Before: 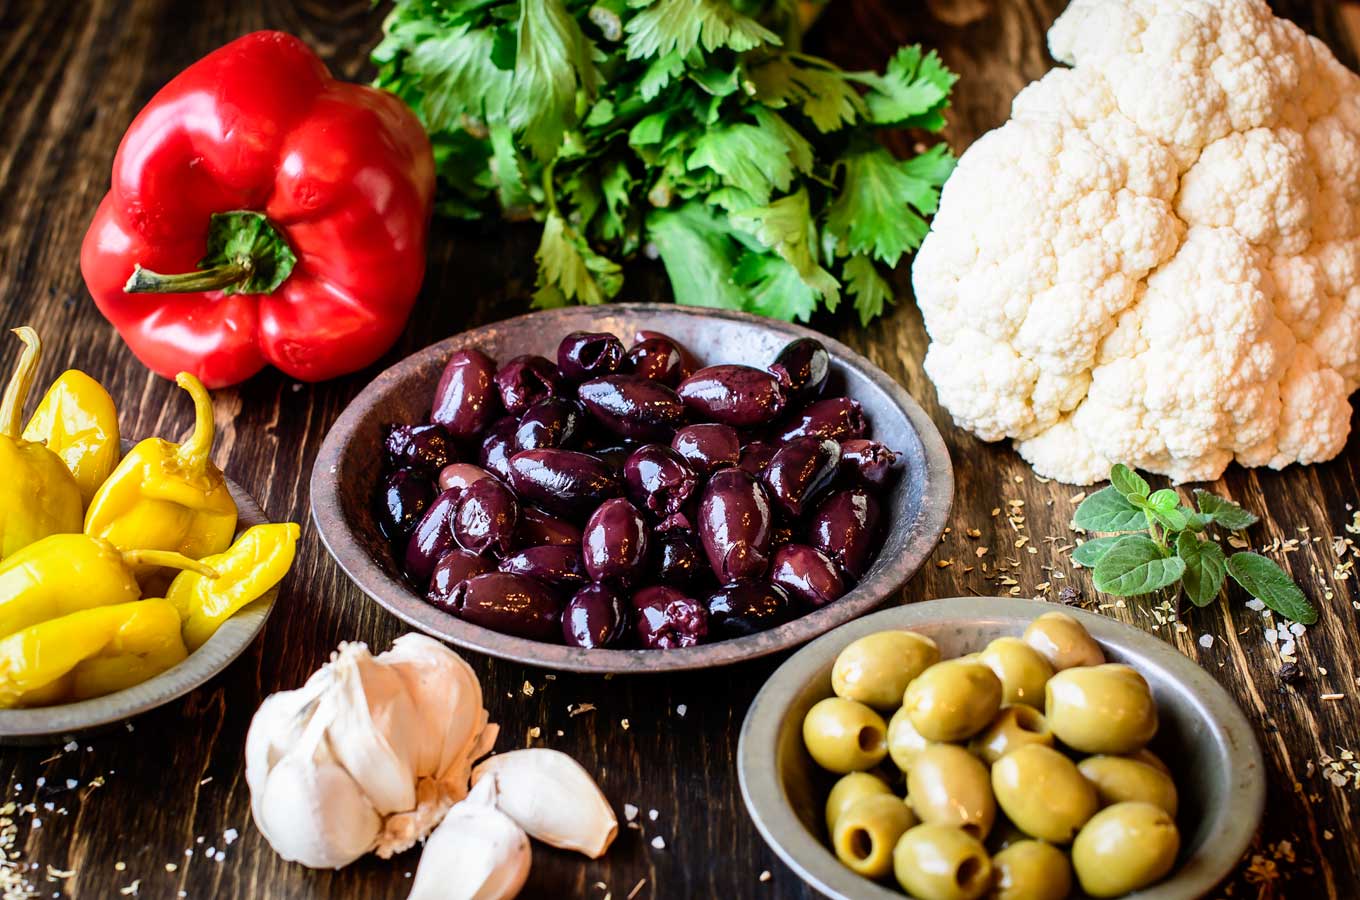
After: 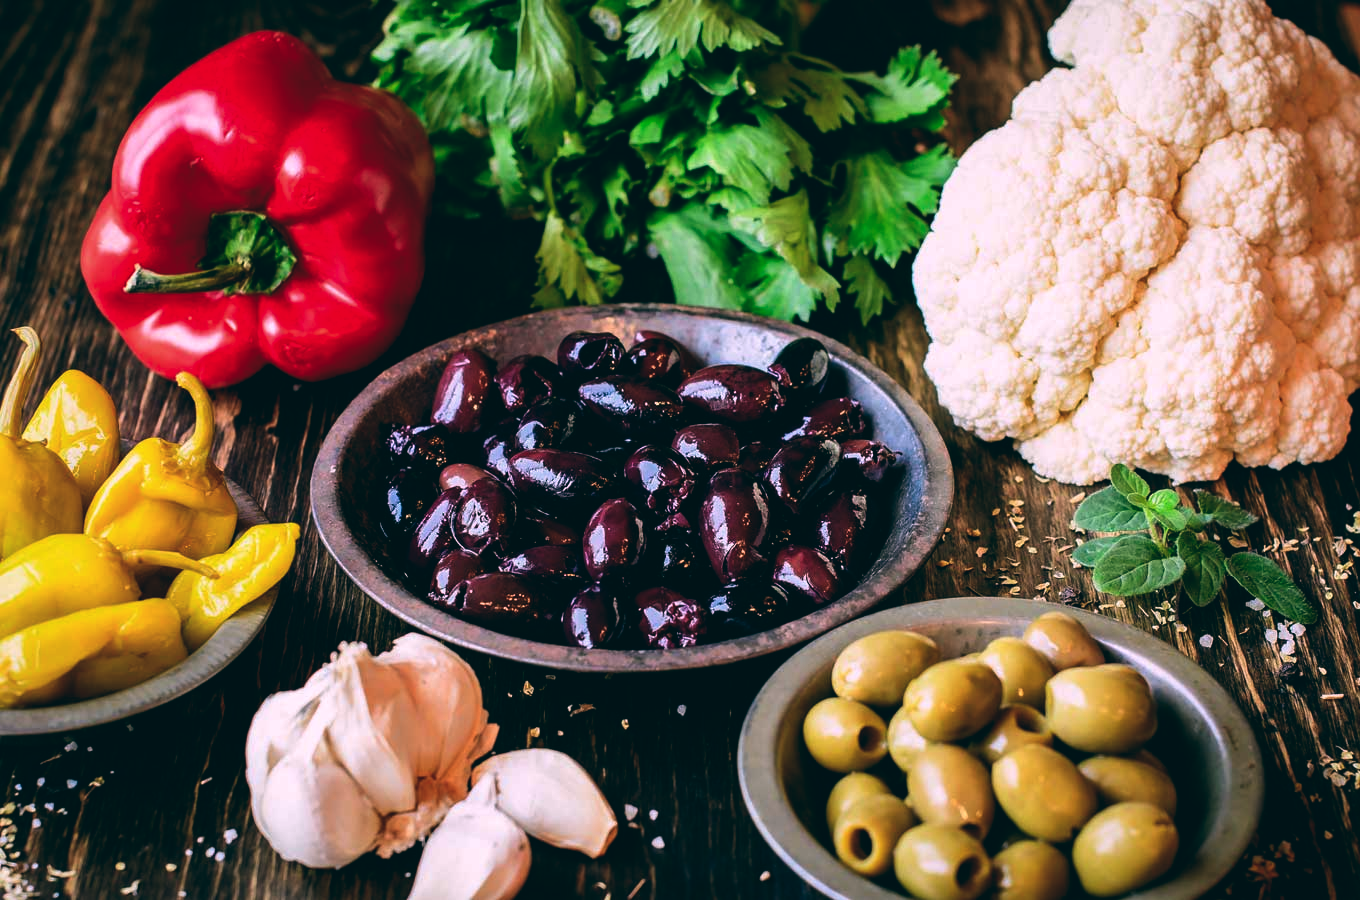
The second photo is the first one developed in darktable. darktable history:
color balance: lift [1.016, 0.983, 1, 1.017], gamma [0.78, 1.018, 1.043, 0.957], gain [0.786, 1.063, 0.937, 1.017], input saturation 118.26%, contrast 13.43%, contrast fulcrum 21.62%, output saturation 82.76%
color zones: curves: ch0 [(0, 0.5) (0.143, 0.5) (0.286, 0.5) (0.429, 0.5) (0.62, 0.489) (0.714, 0.445) (0.844, 0.496) (1, 0.5)]; ch1 [(0, 0.5) (0.143, 0.5) (0.286, 0.5) (0.429, 0.5) (0.571, 0.5) (0.714, 0.523) (0.857, 0.5) (1, 0.5)]
